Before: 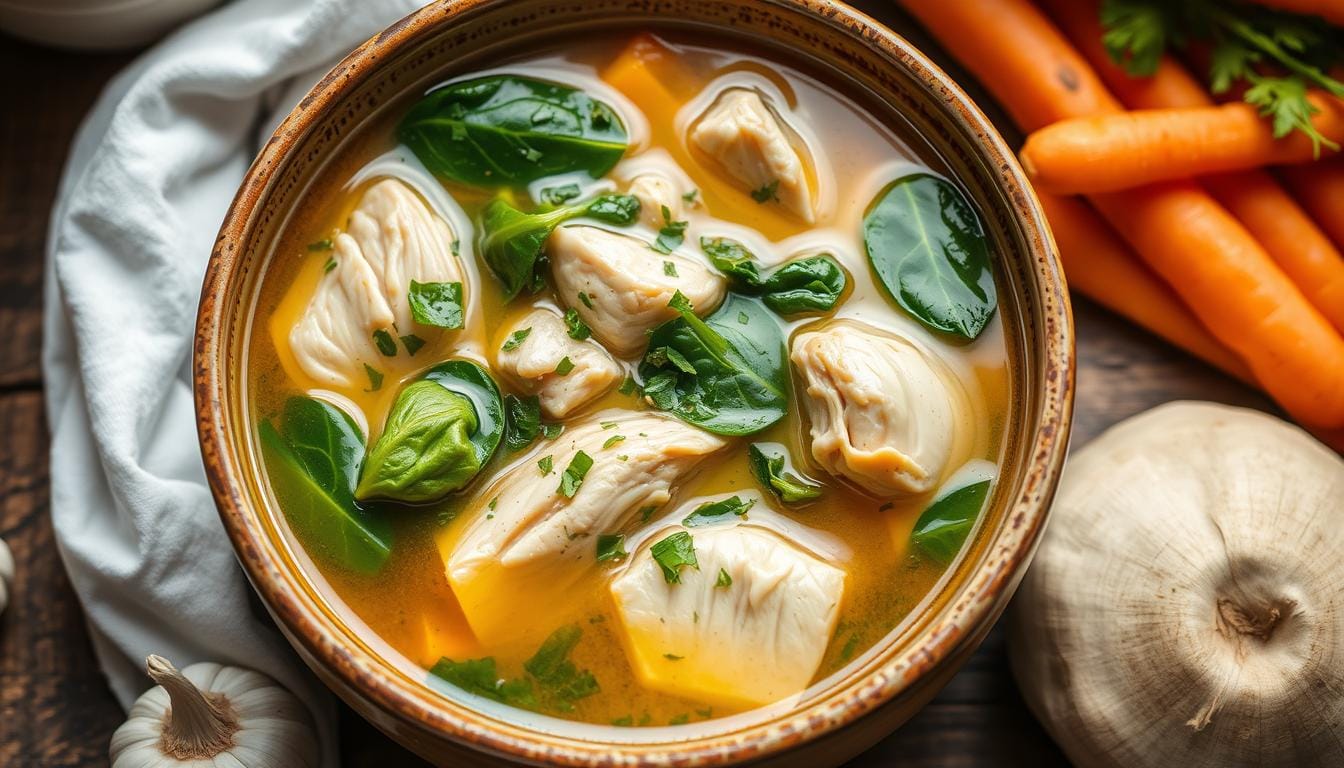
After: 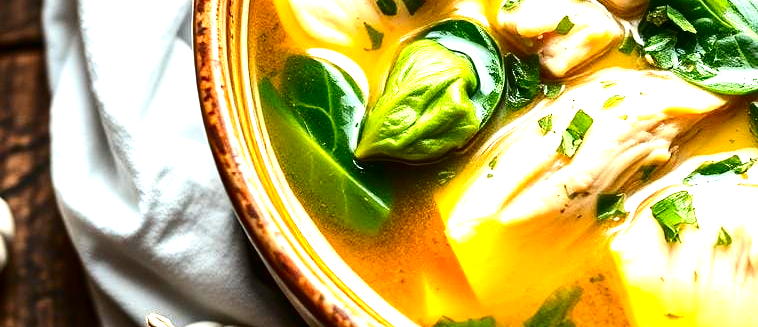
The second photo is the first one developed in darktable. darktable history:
contrast equalizer: octaves 7, y [[0.6 ×6], [0.55 ×6], [0 ×6], [0 ×6], [0 ×6]], mix 0.15
crop: top 44.483%, right 43.593%, bottom 12.892%
contrast brightness saturation: contrast 0.19, brightness -0.24, saturation 0.11
exposure: black level correction 0, exposure 1.45 EV, compensate exposure bias true, compensate highlight preservation false
